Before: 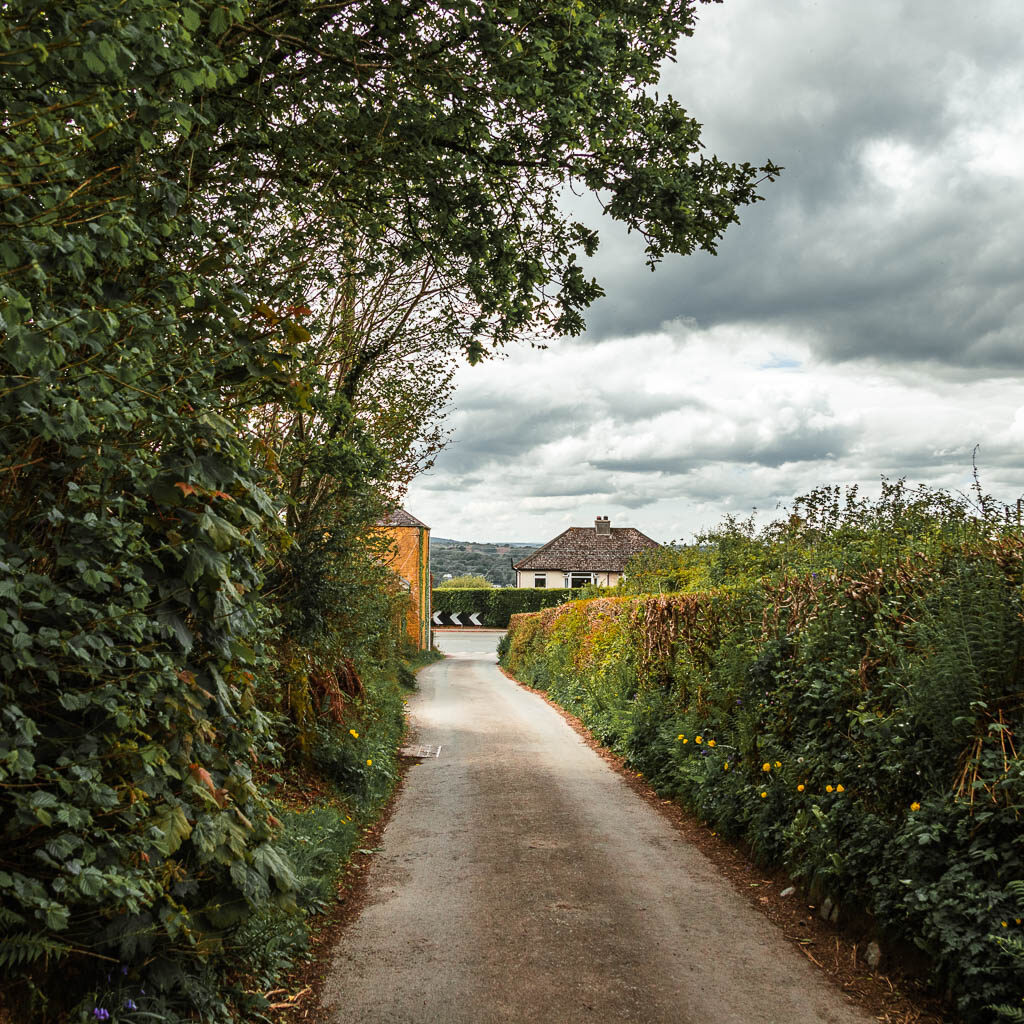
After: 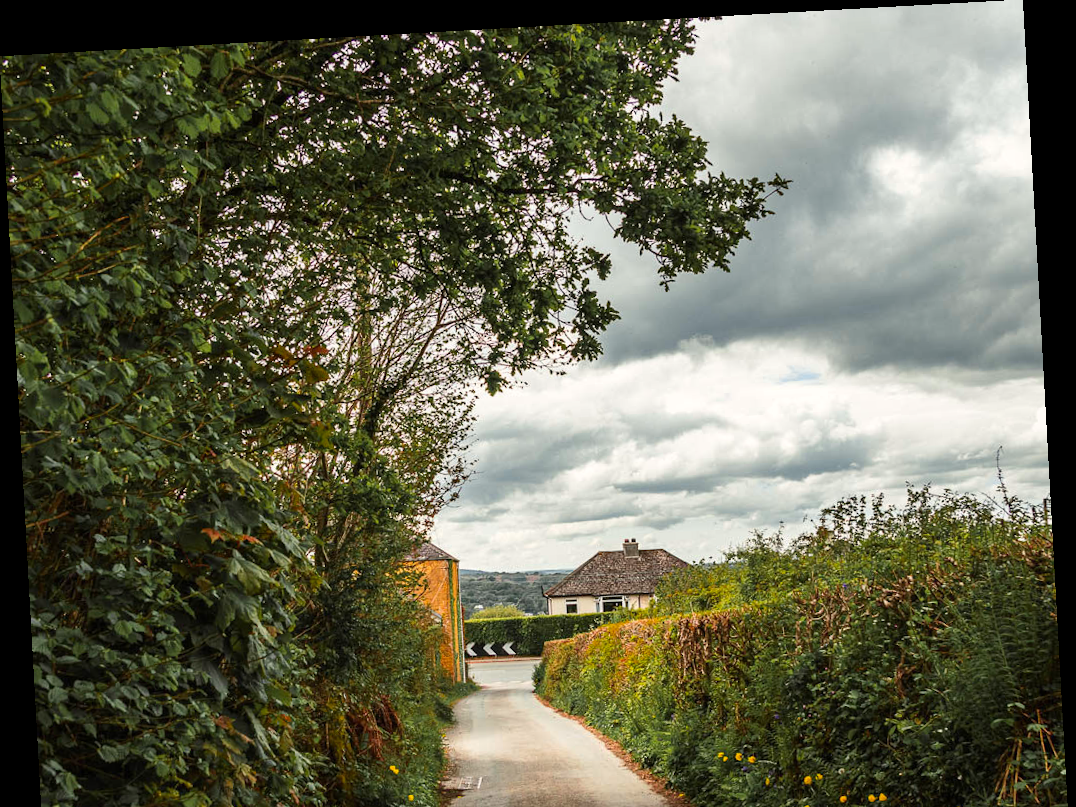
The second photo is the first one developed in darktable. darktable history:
color correction: highlights a* 0.816, highlights b* 2.78, saturation 1.1
rotate and perspective: rotation -3.18°, automatic cropping off
crop: bottom 24.967%
